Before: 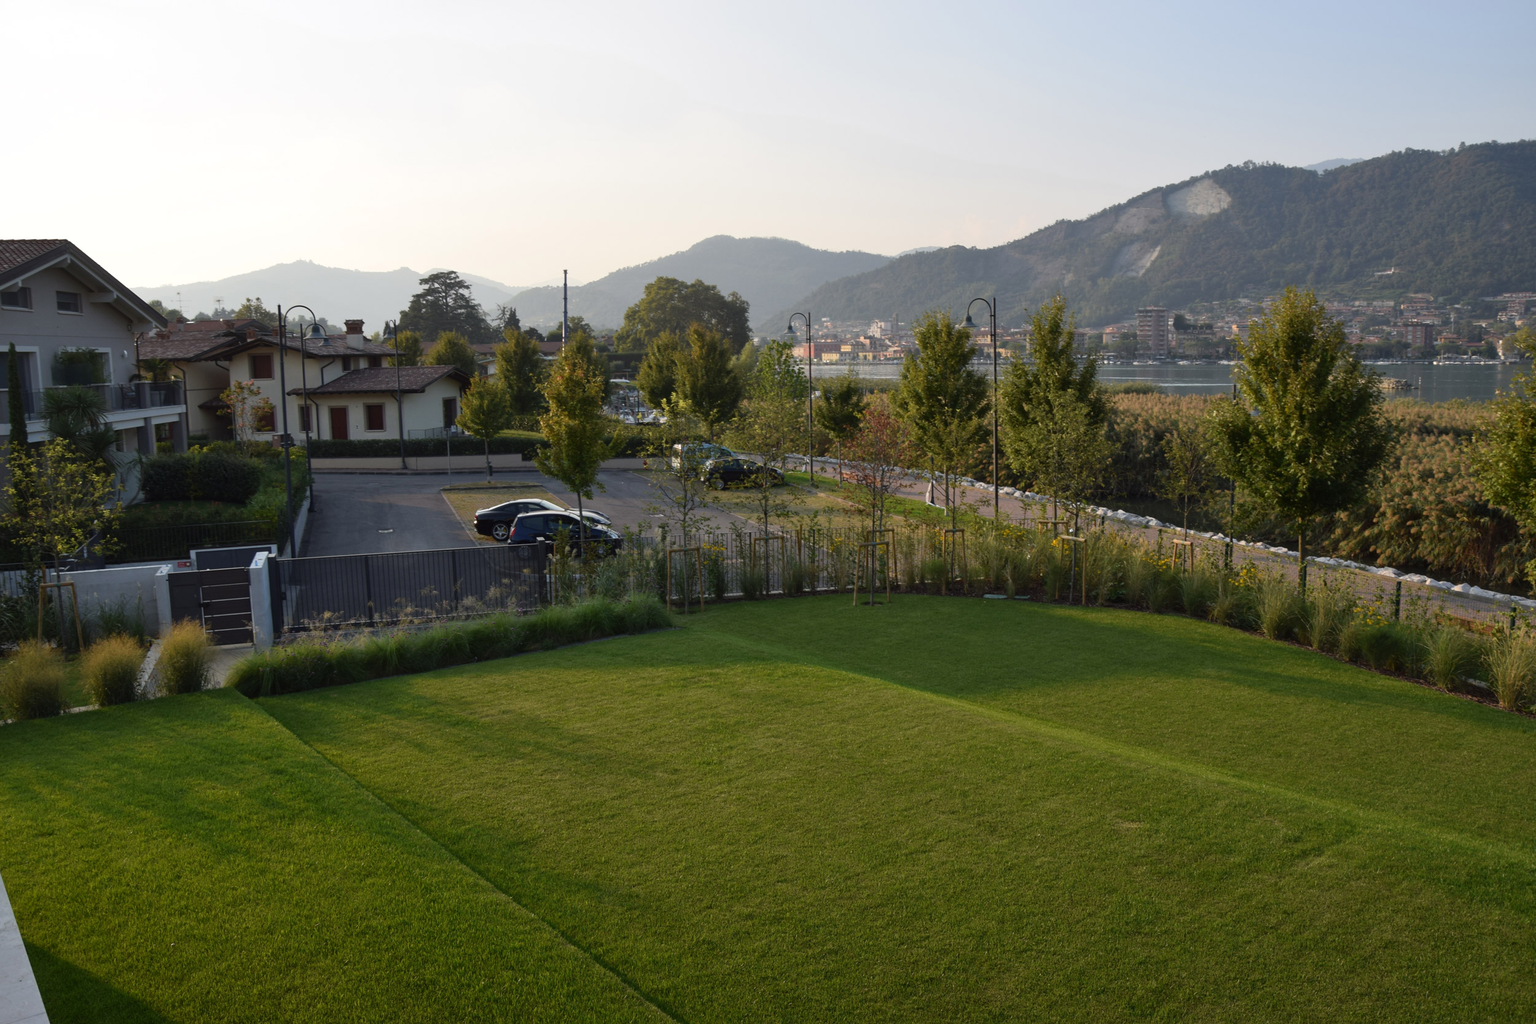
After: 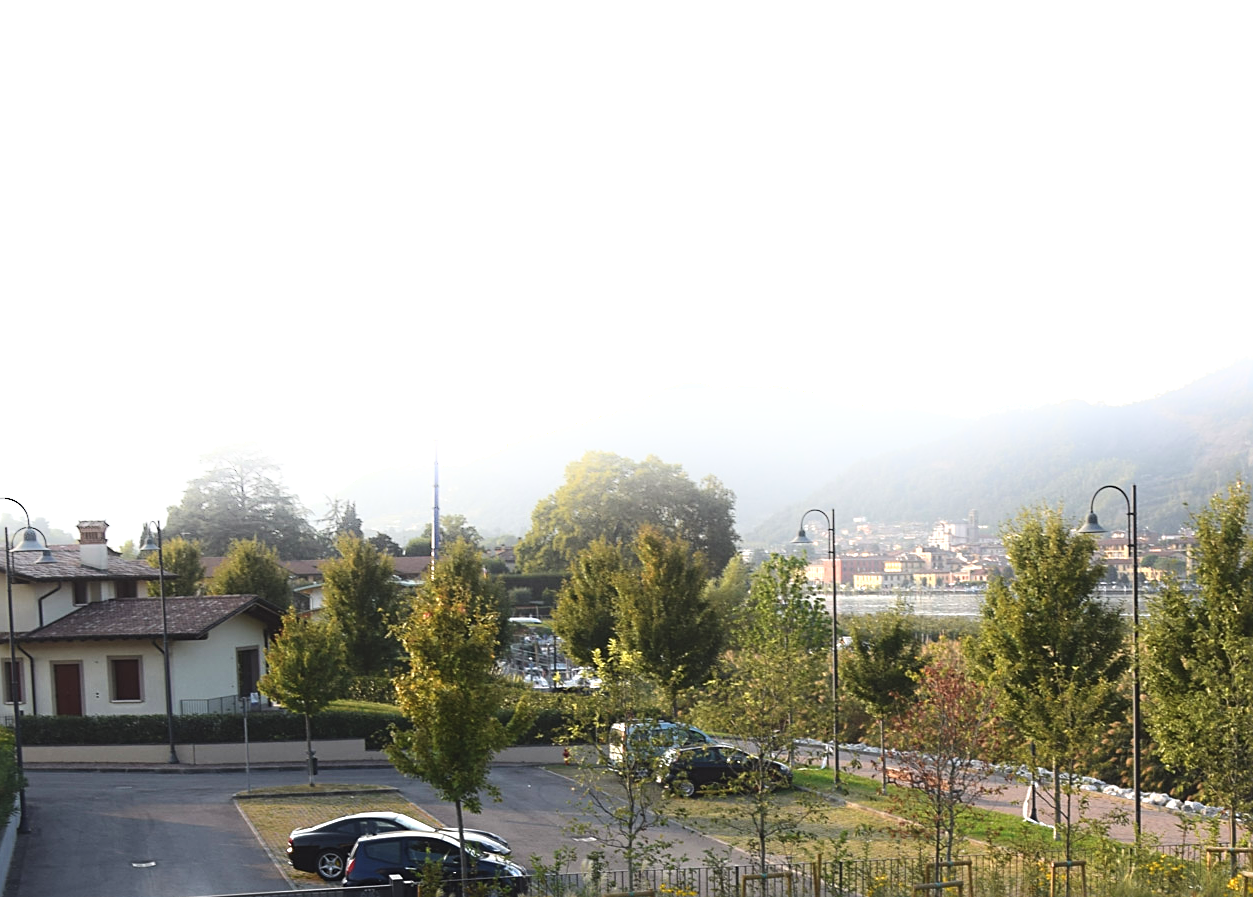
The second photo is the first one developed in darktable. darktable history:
sharpen: radius 1.921
tone equalizer: -8 EV -0.426 EV, -7 EV -0.4 EV, -6 EV -0.361 EV, -5 EV -0.227 EV, -3 EV 0.198 EV, -2 EV 0.339 EV, -1 EV 0.412 EV, +0 EV 0.426 EV
exposure: black level correction -0.005, exposure 0.615 EV, compensate highlight preservation false
shadows and highlights: shadows -54.32, highlights 85.72, soften with gaussian
crop: left 19.364%, right 30.511%, bottom 46.137%
color correction: highlights b* 0.037, saturation 0.992
